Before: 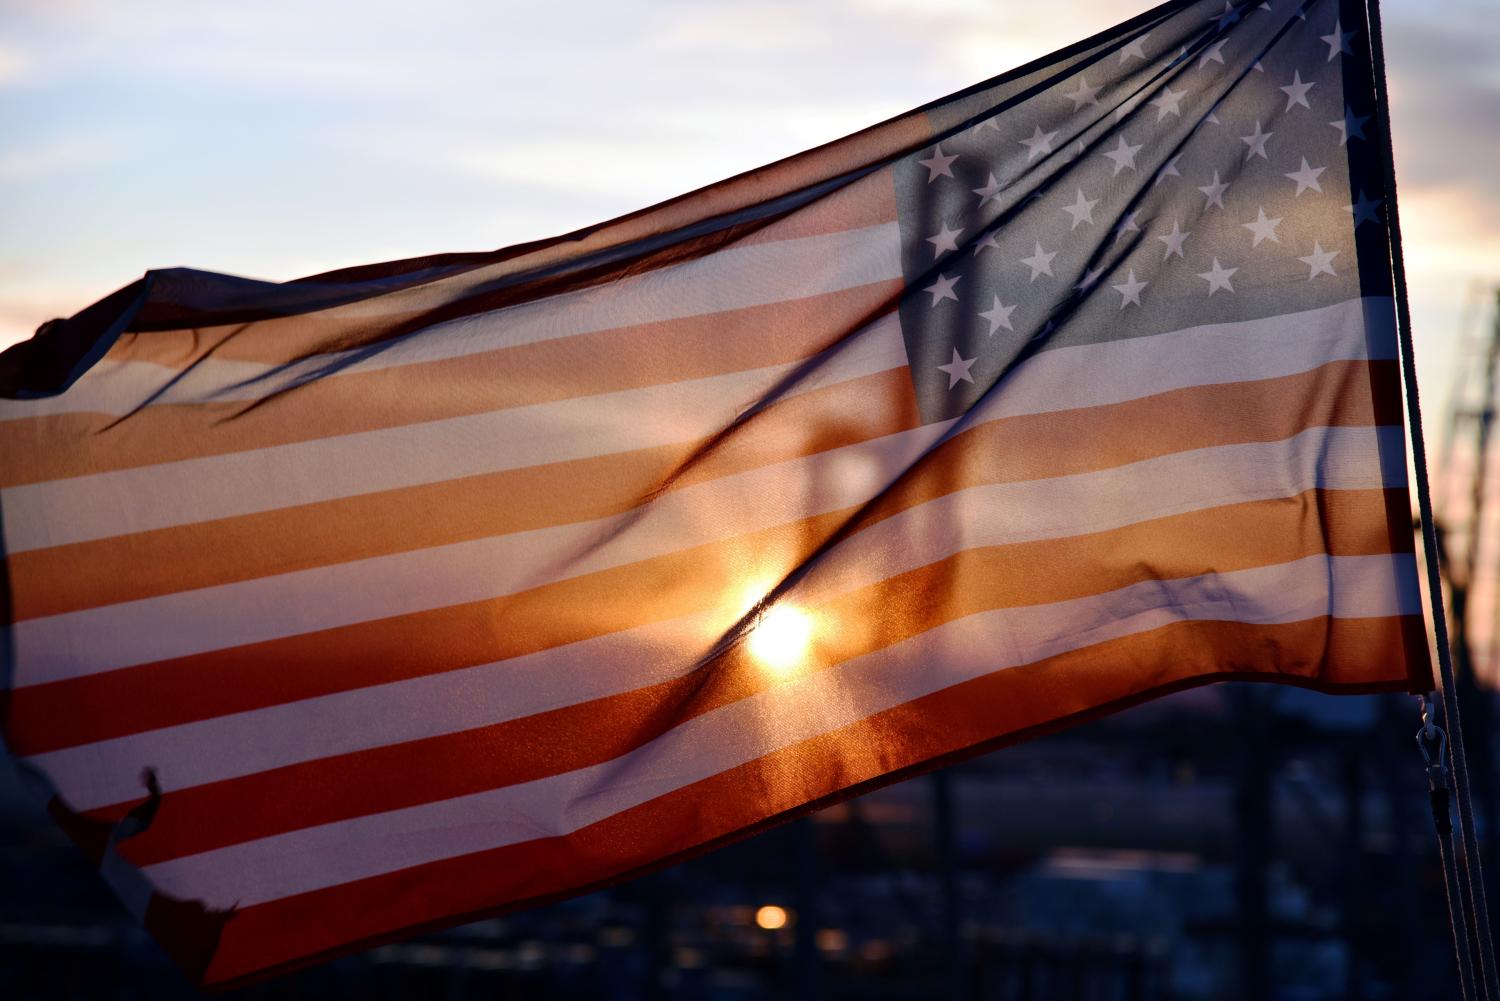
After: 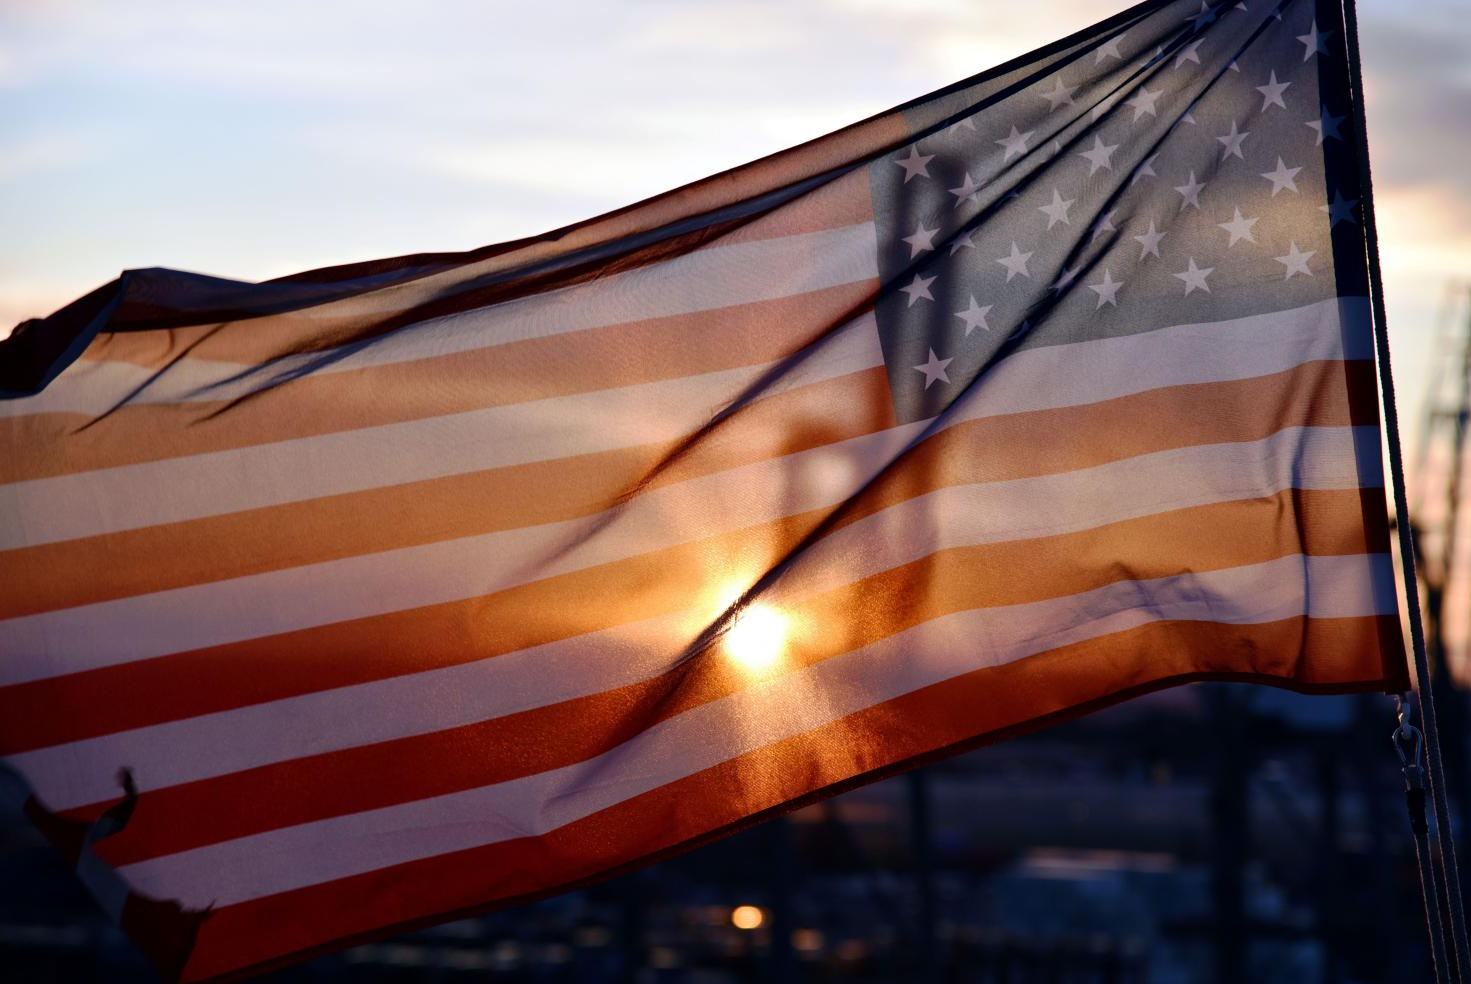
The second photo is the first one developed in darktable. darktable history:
crop: left 1.628%, right 0.27%, bottom 1.604%
